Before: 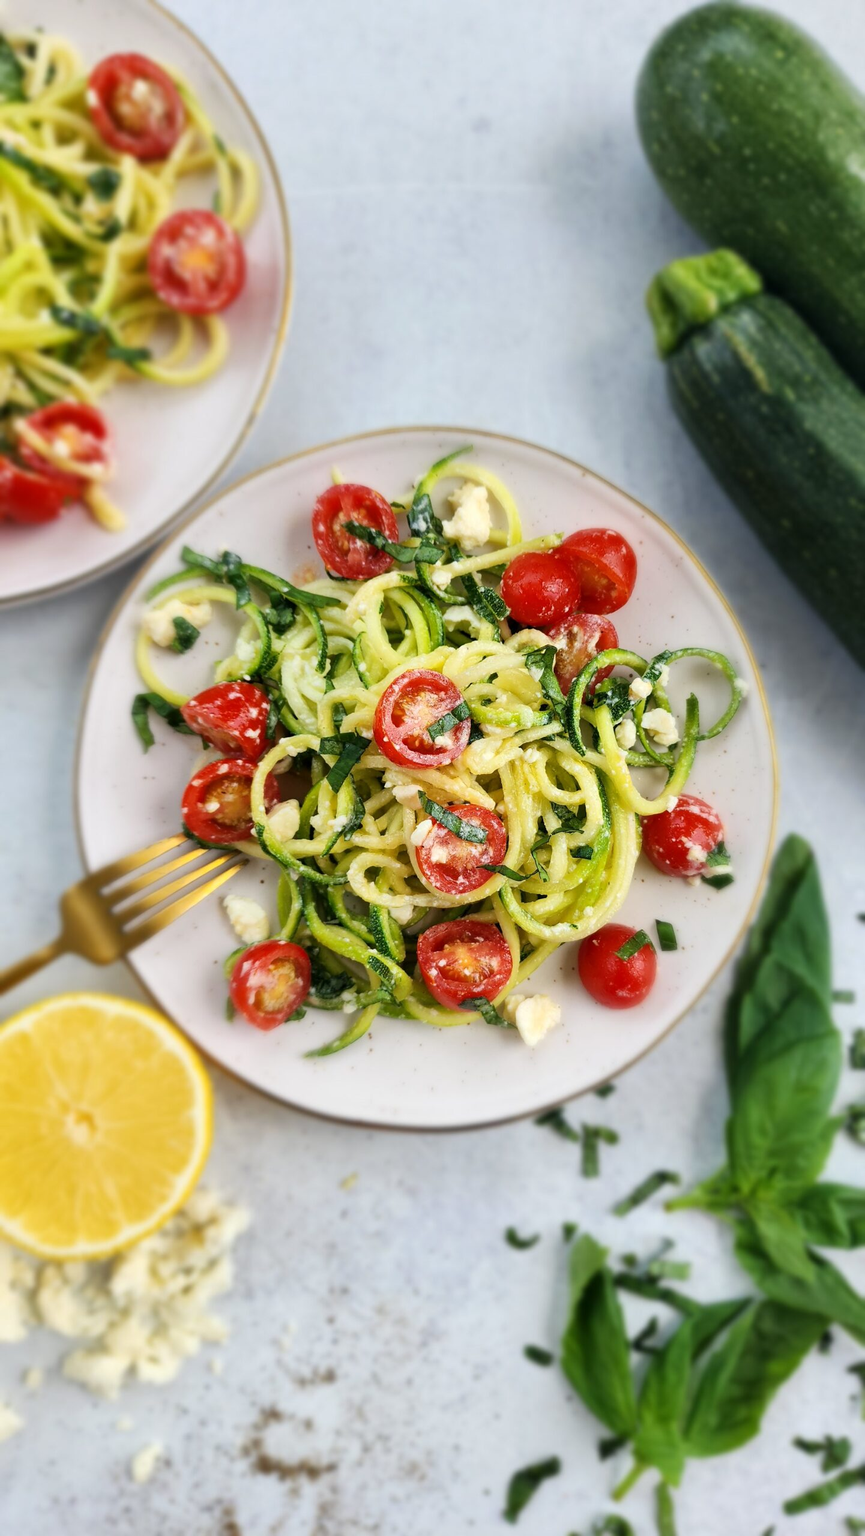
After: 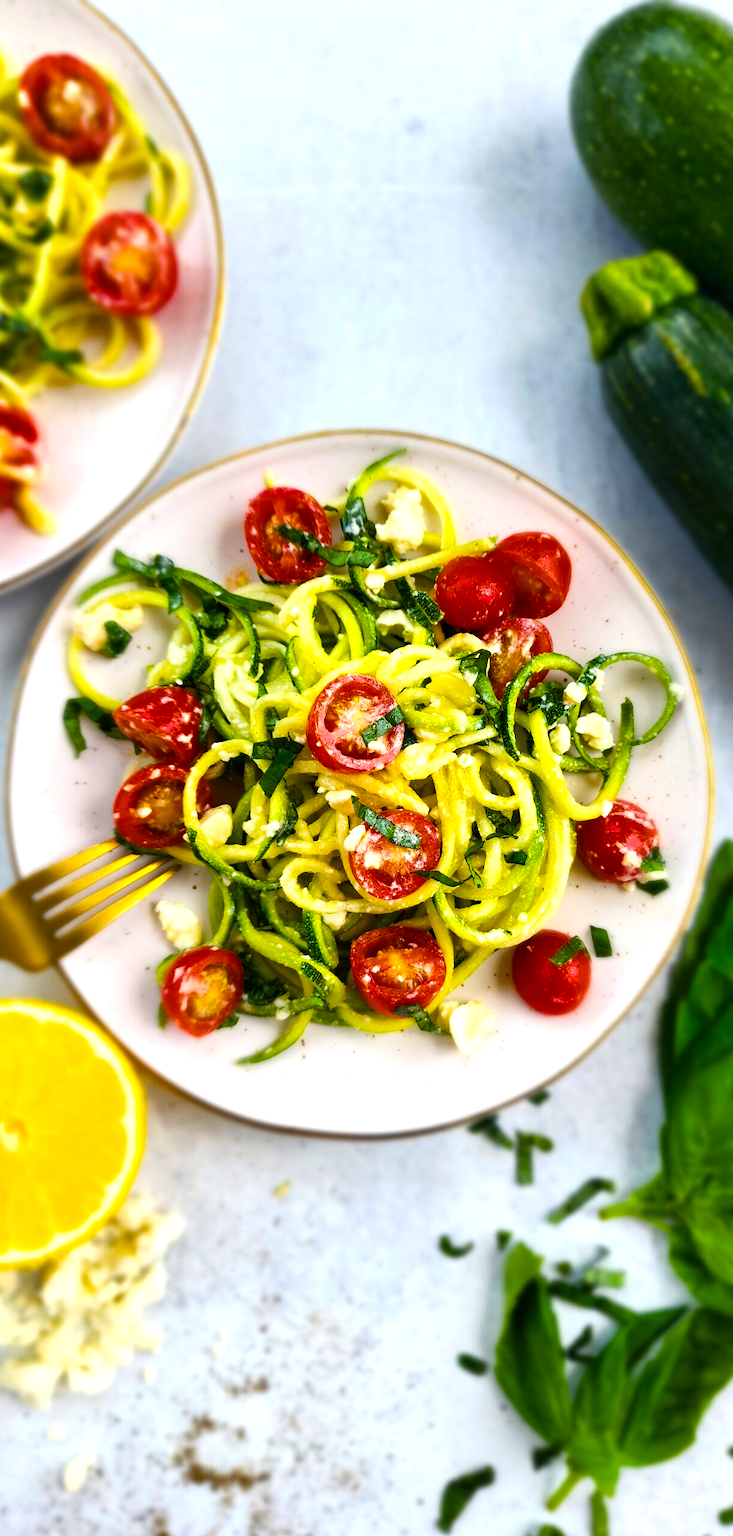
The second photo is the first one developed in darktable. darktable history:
crop: left 8.026%, right 7.374%
color balance rgb: linear chroma grading › global chroma 9%, perceptual saturation grading › global saturation 36%, perceptual saturation grading › shadows 35%, perceptual brilliance grading › global brilliance 15%, perceptual brilliance grading › shadows -35%, global vibrance 15%
